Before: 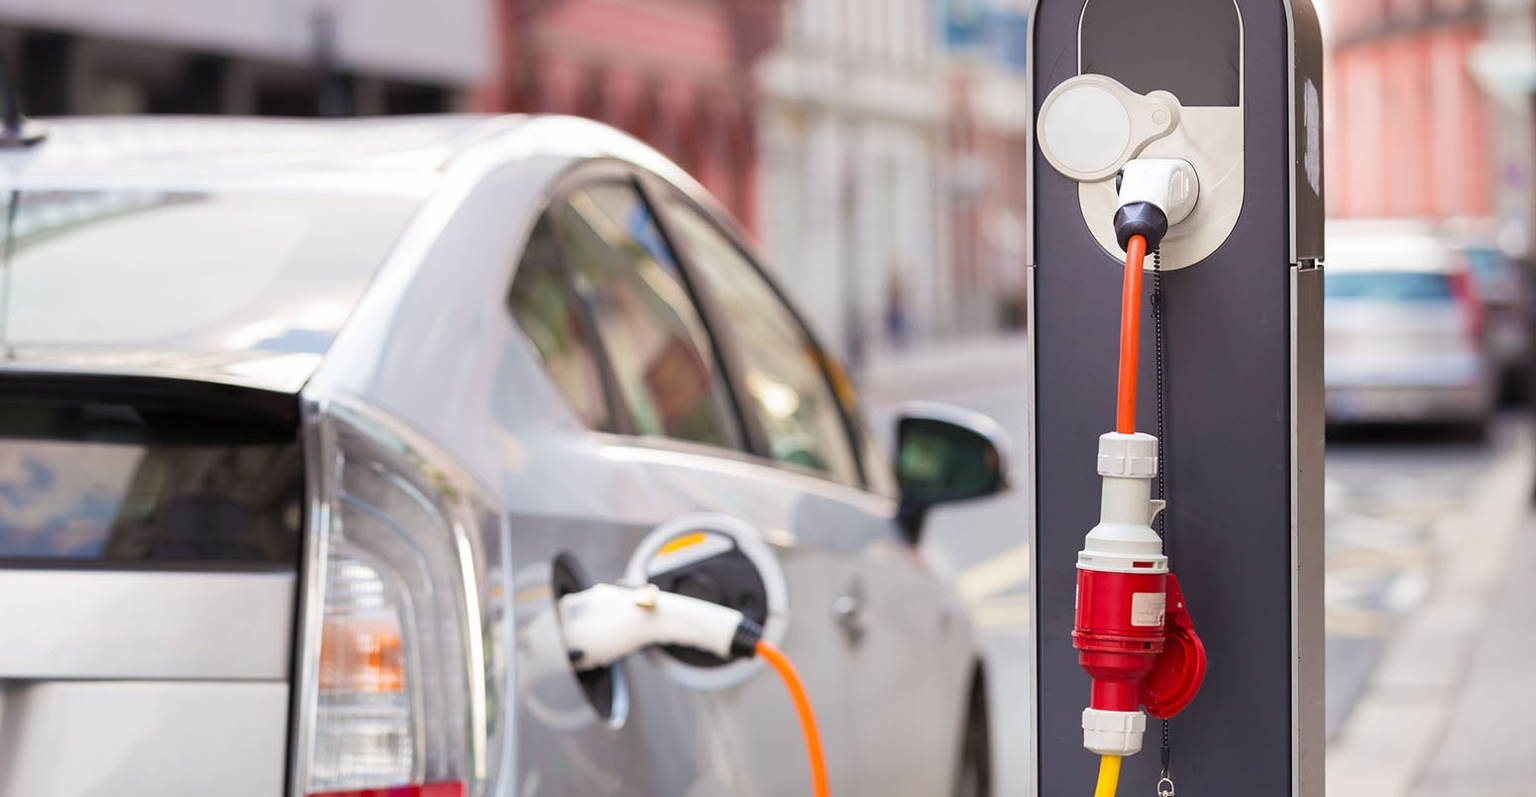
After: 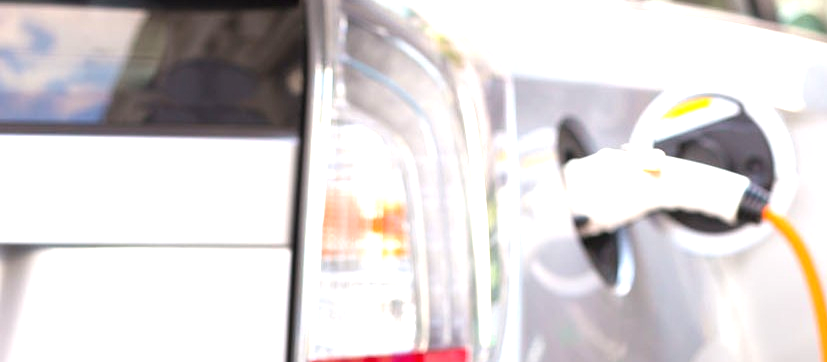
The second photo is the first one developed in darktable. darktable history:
crop and rotate: top 54.778%, right 46.61%, bottom 0.159%
exposure: black level correction 0, exposure 1.1 EV, compensate exposure bias true, compensate highlight preservation false
